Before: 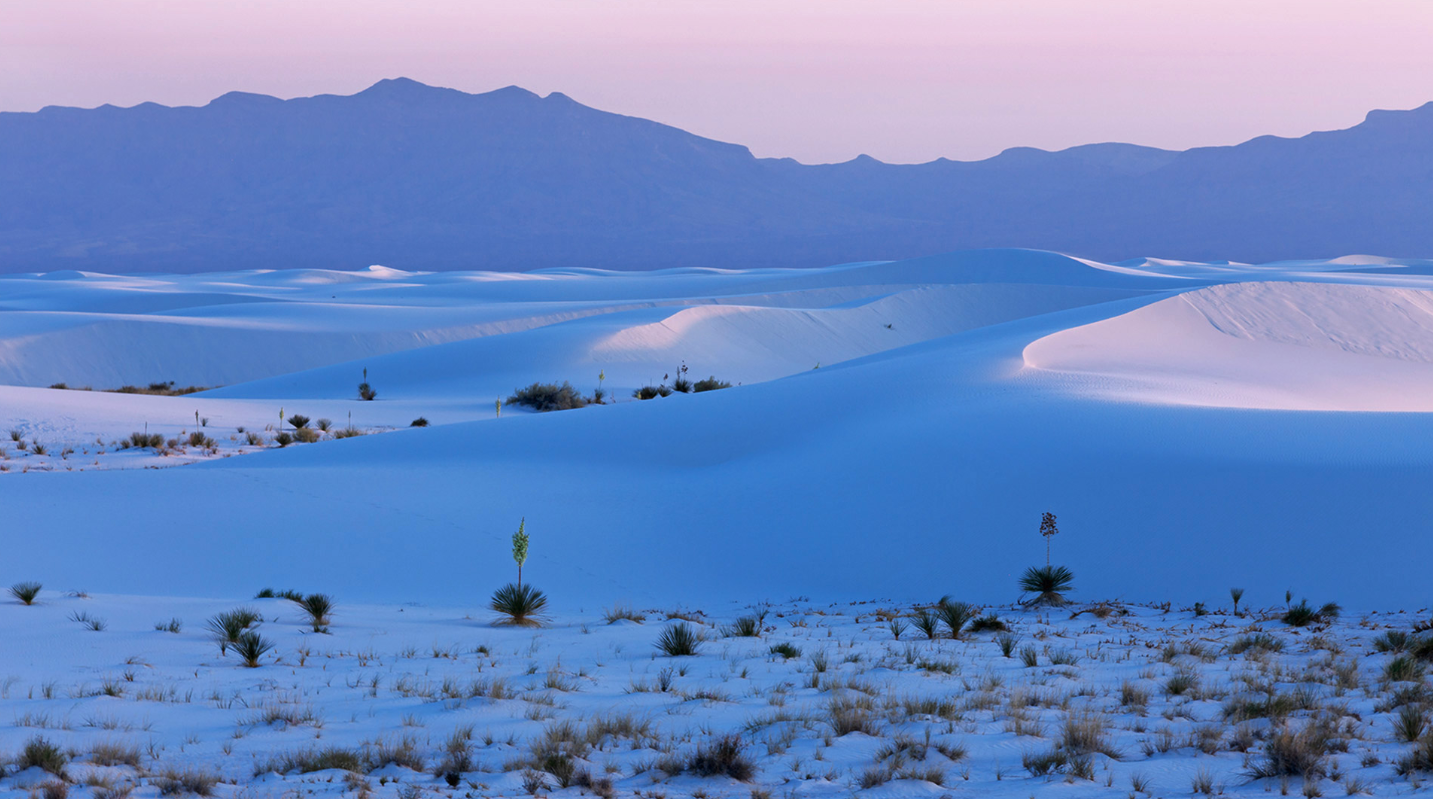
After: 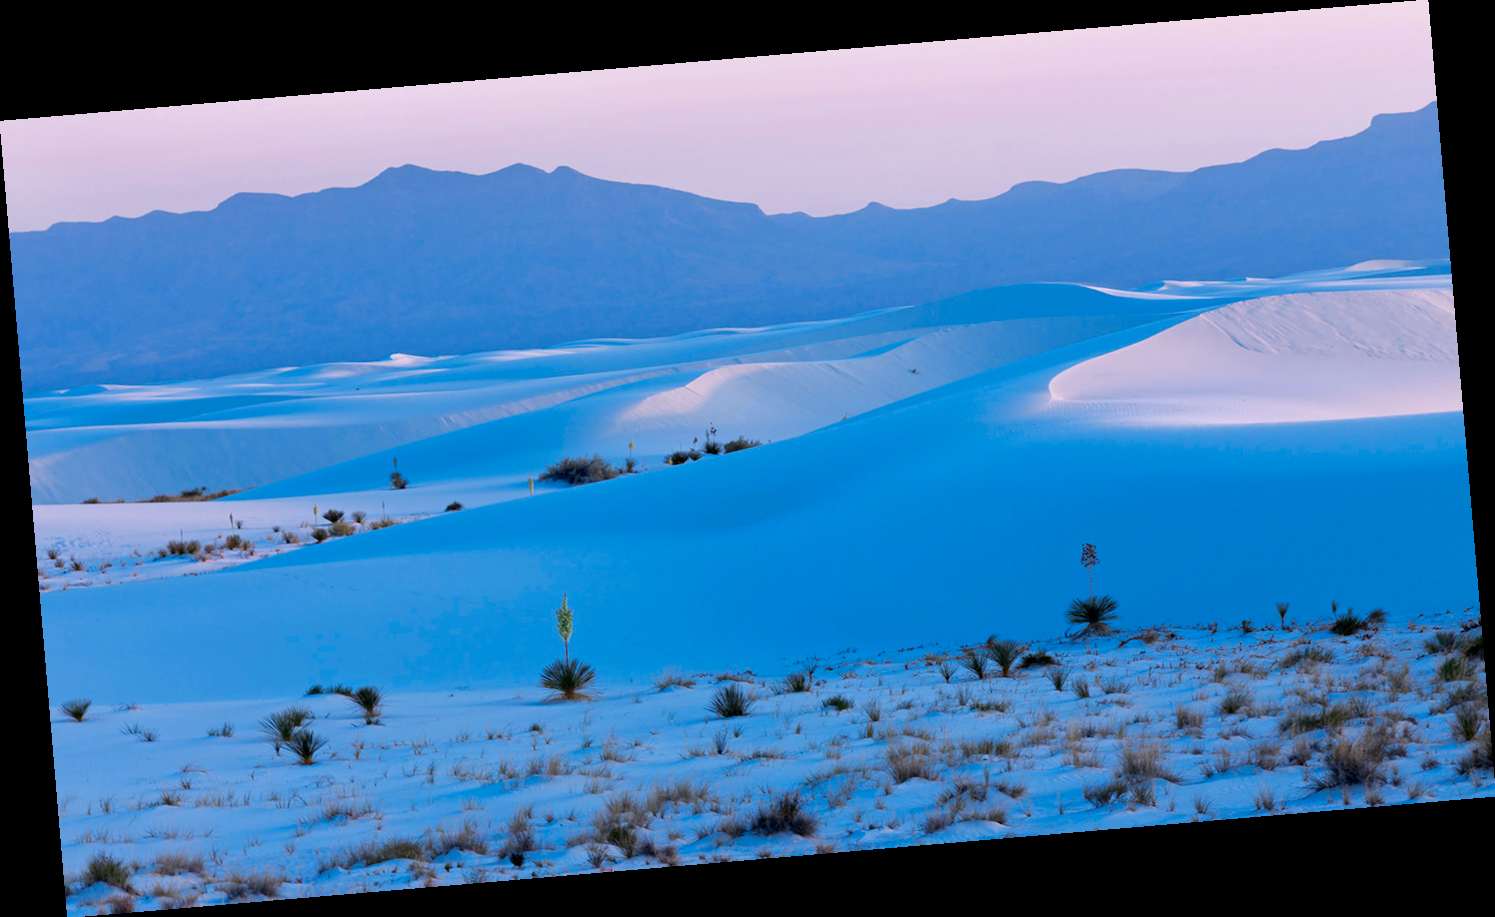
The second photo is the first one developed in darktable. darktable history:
rotate and perspective: rotation -4.86°, automatic cropping off
vibrance: vibrance 67%
color zones: curves: ch1 [(0.235, 0.558) (0.75, 0.5)]; ch2 [(0.25, 0.462) (0.749, 0.457)], mix 40.67%
